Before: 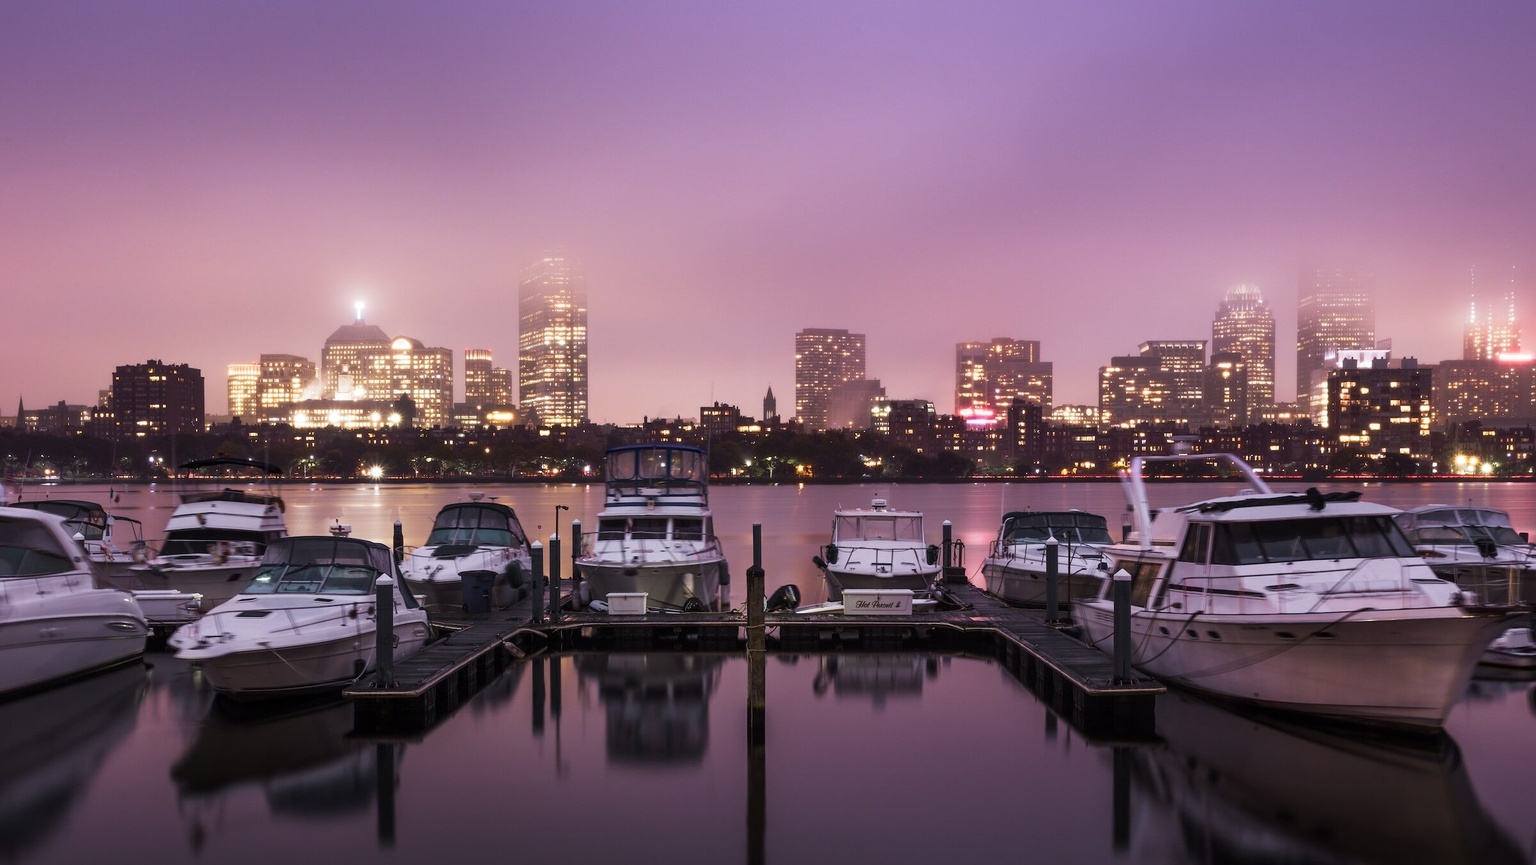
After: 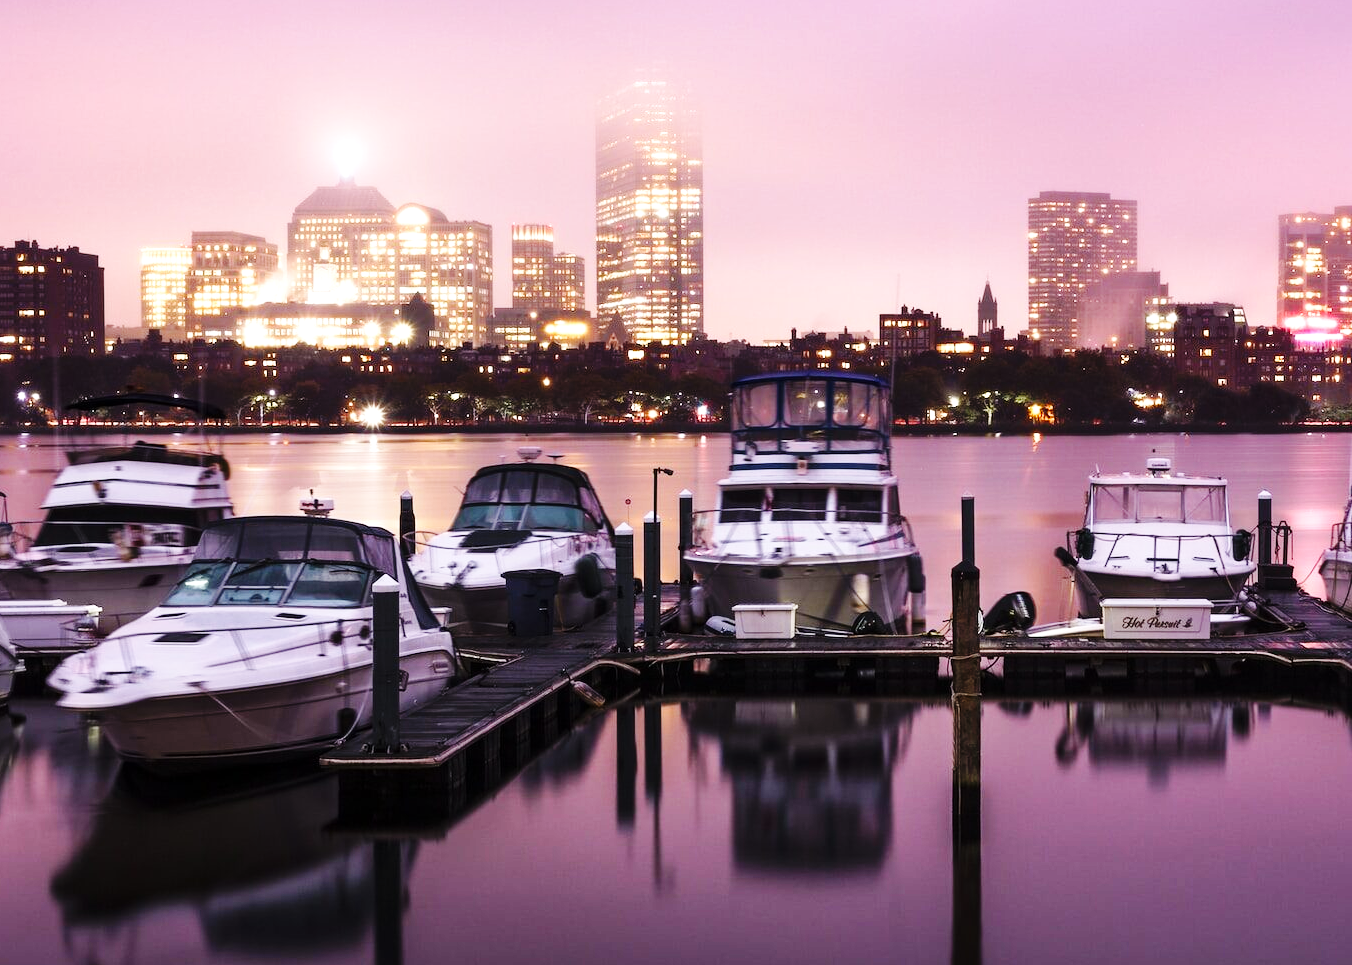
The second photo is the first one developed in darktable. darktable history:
crop: left 8.966%, top 23.852%, right 34.699%, bottom 4.703%
base curve: curves: ch0 [(0, 0) (0.036, 0.025) (0.121, 0.166) (0.206, 0.329) (0.605, 0.79) (1, 1)], preserve colors none
exposure: black level correction 0, exposure 0.5 EV, compensate highlight preservation false
local contrast: mode bilateral grid, contrast 10, coarseness 25, detail 115%, midtone range 0.2
